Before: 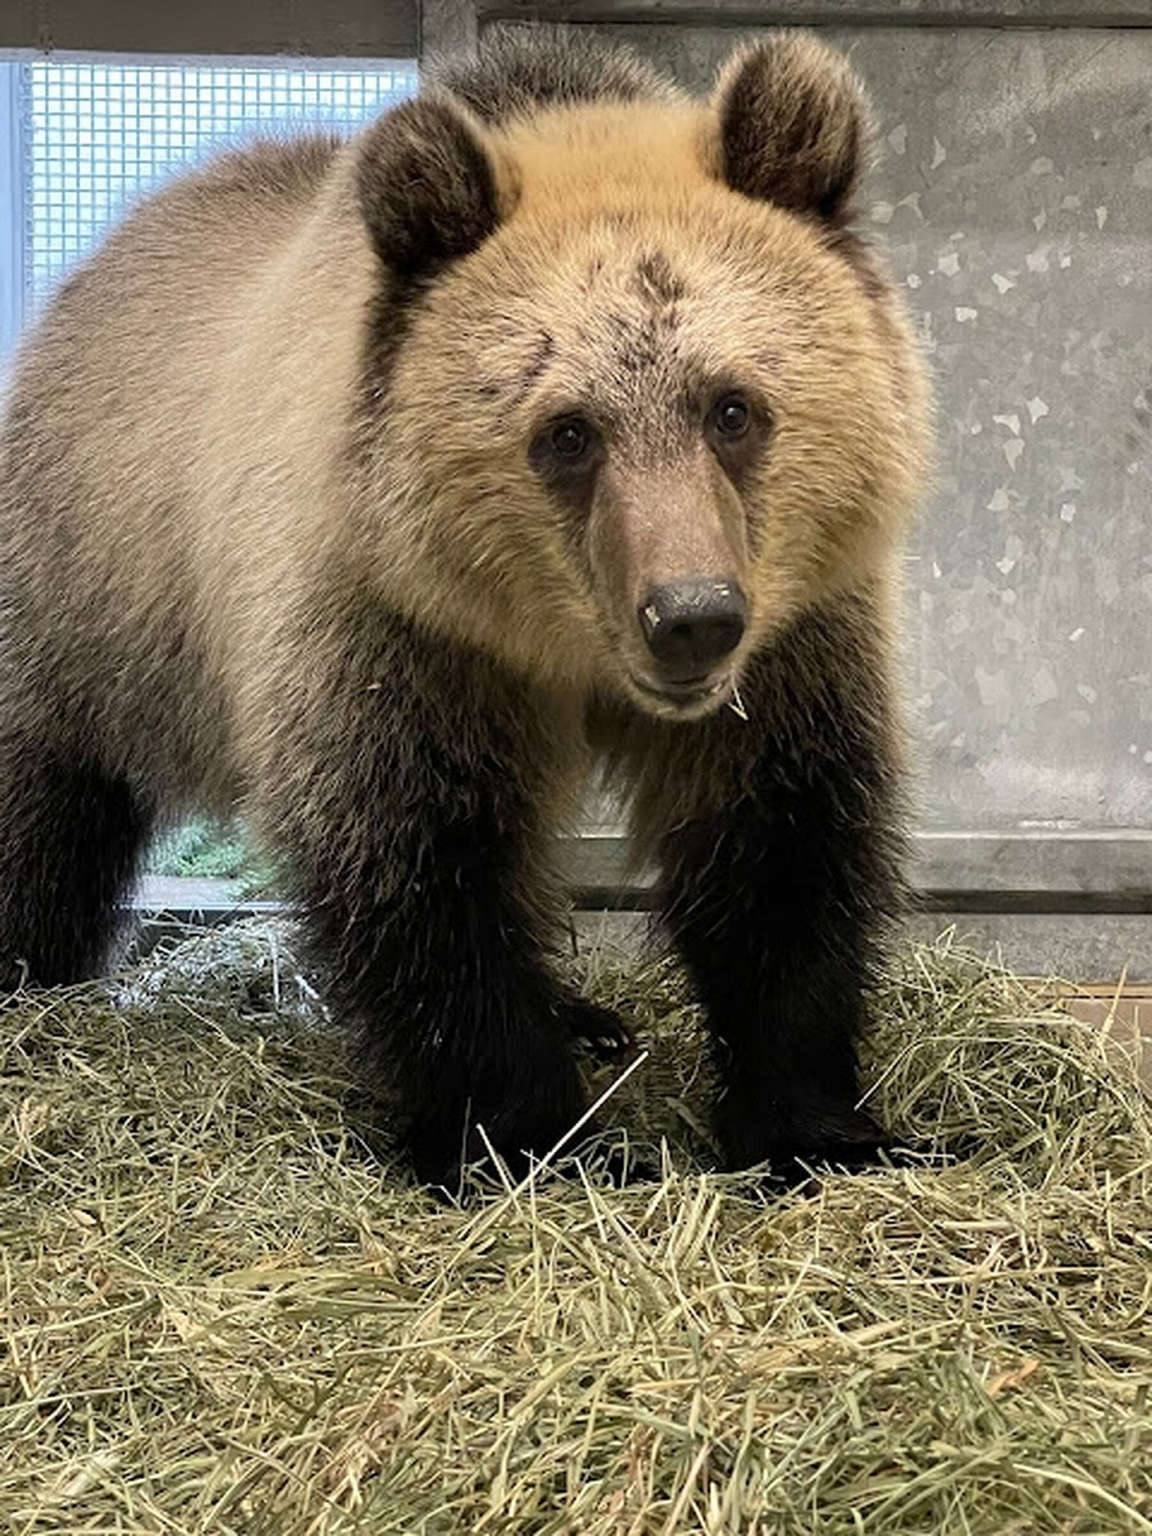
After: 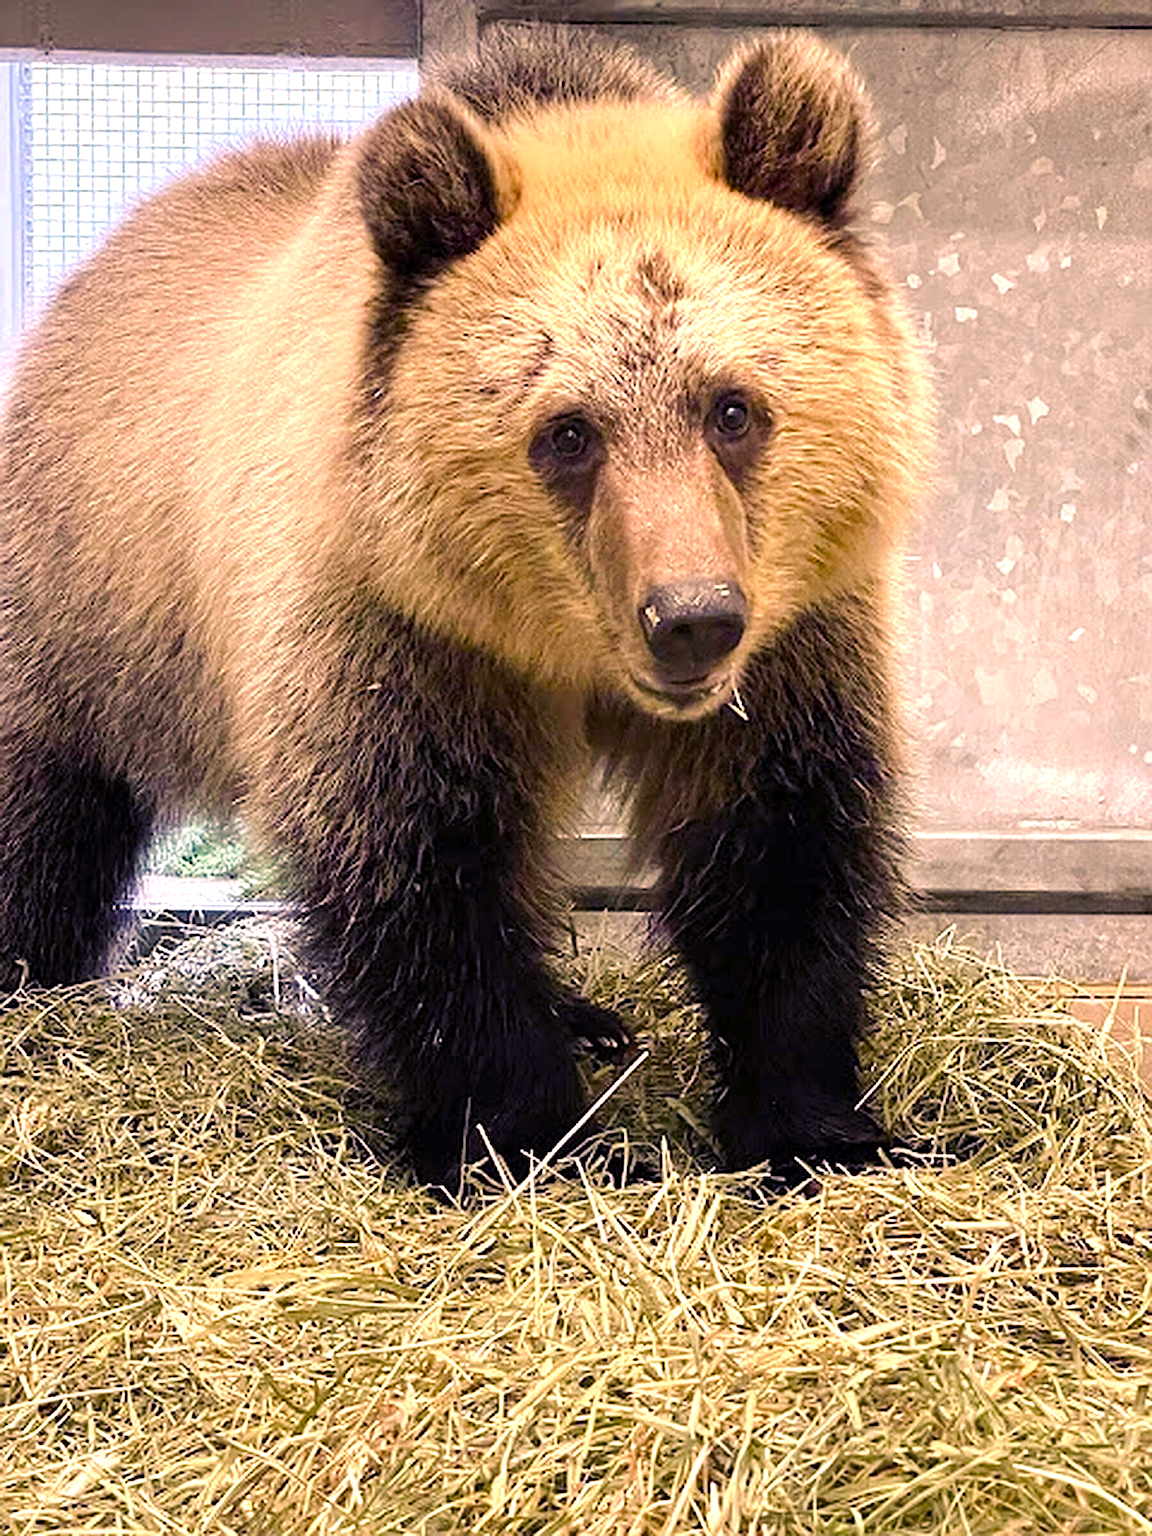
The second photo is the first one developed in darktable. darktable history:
color balance rgb: shadows lift › luminance -21.46%, shadows lift › chroma 8.791%, shadows lift › hue 285.61°, highlights gain › chroma 4.564%, highlights gain › hue 30.33°, perceptual saturation grading › global saturation 9.208%, perceptual saturation grading › highlights -13.068%, perceptual saturation grading › mid-tones 14.267%, perceptual saturation grading › shadows 23.563%, perceptual brilliance grading › mid-tones 9.136%, perceptual brilliance grading › shadows 14.188%, global vibrance 21.751%
exposure: exposure 0.752 EV, compensate exposure bias true, compensate highlight preservation false
velvia: strength 9.45%
sharpen: on, module defaults
